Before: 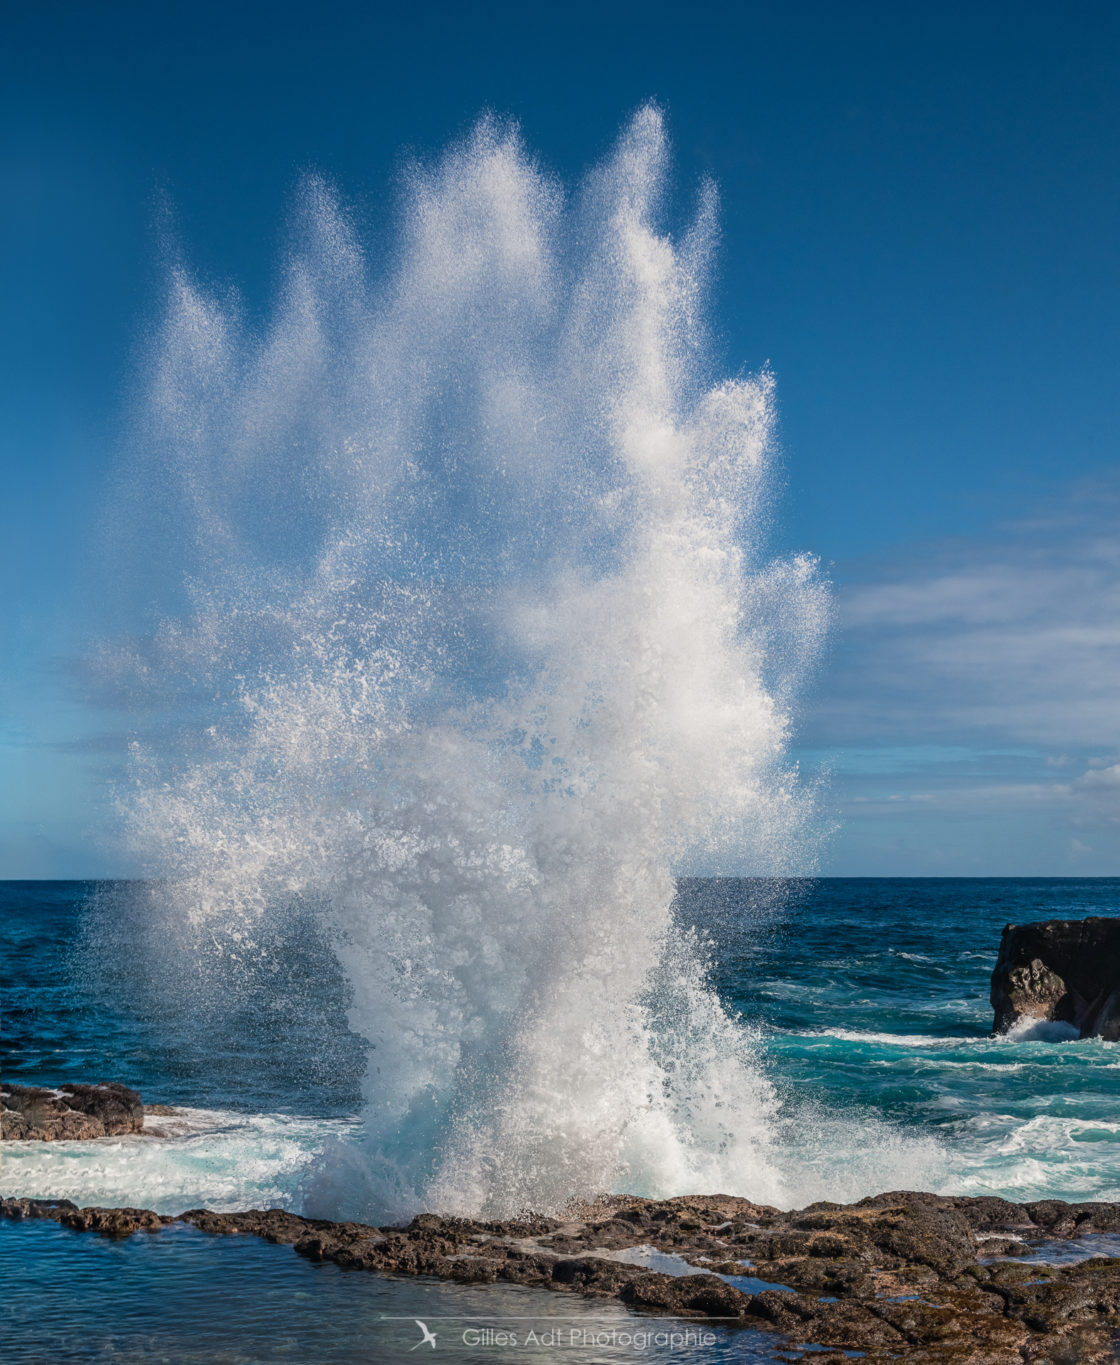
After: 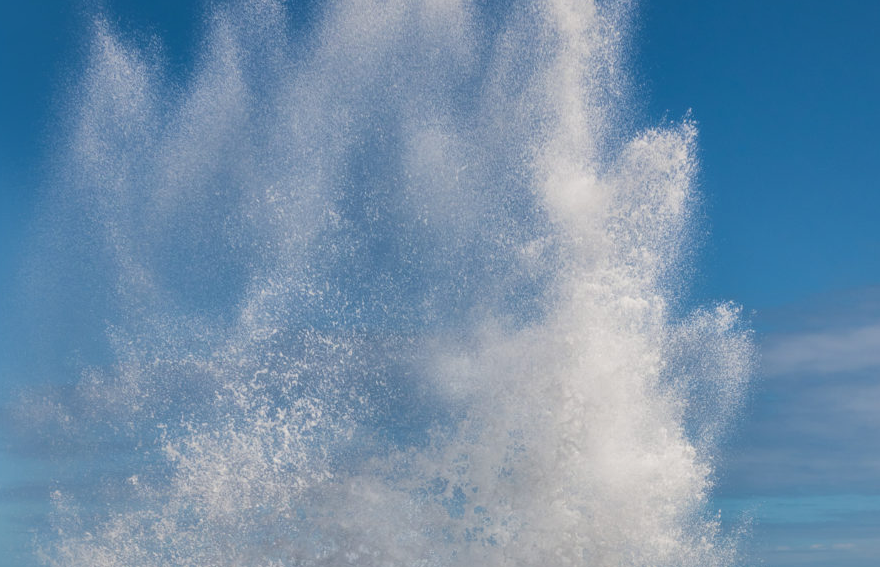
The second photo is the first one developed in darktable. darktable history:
shadows and highlights: on, module defaults
crop: left 7.036%, top 18.398%, right 14.379%, bottom 40.043%
